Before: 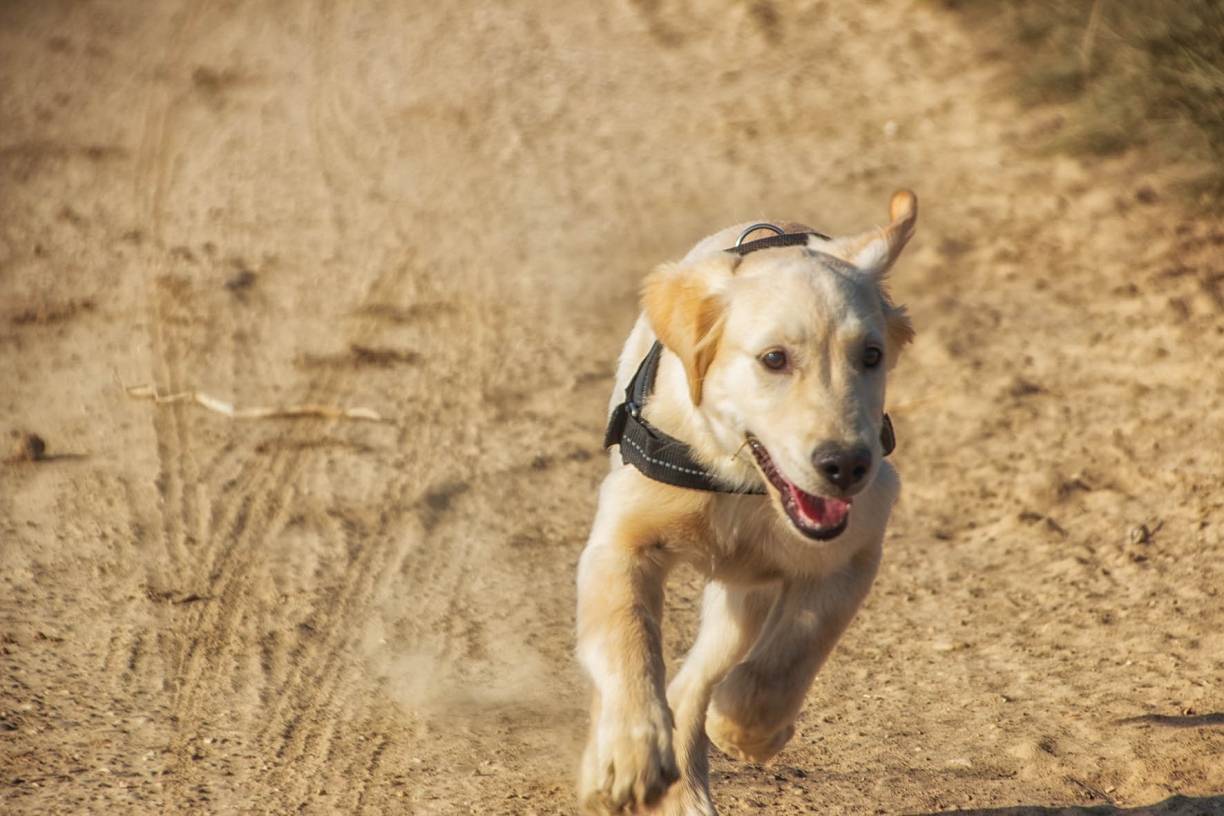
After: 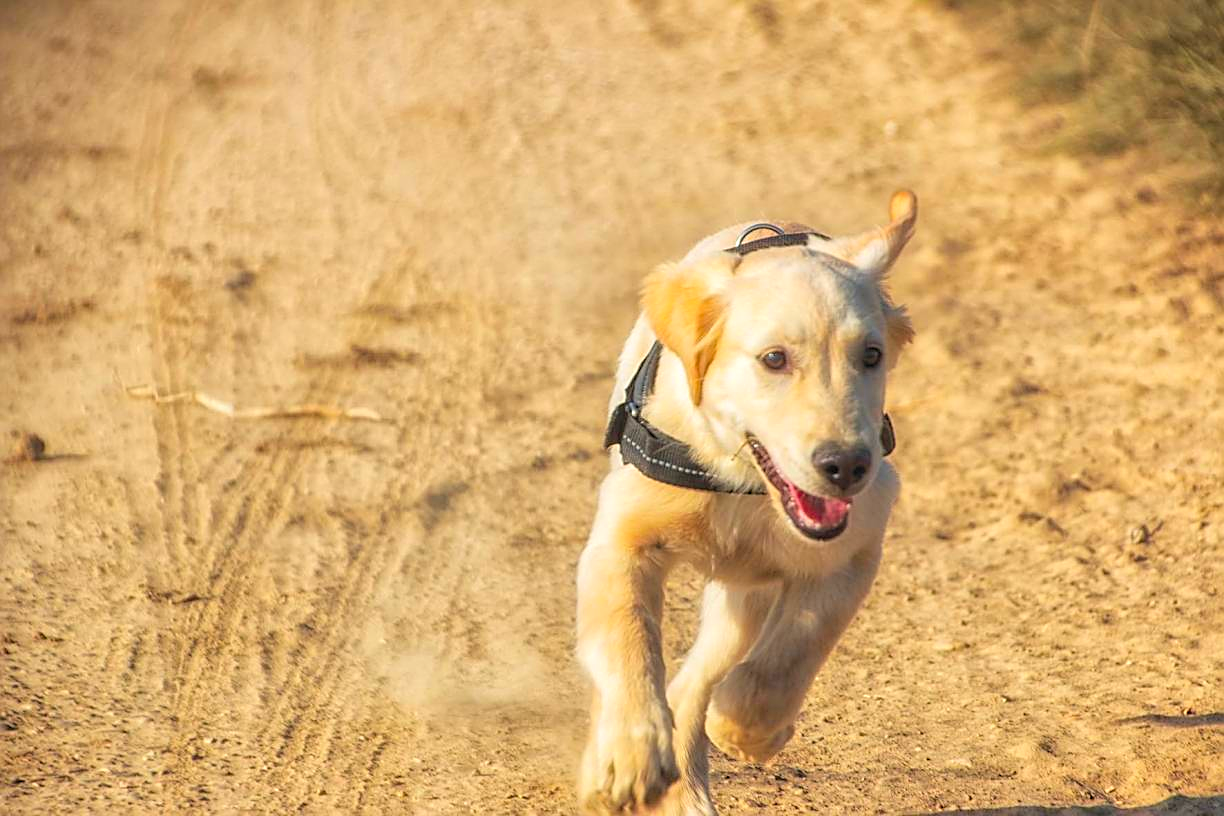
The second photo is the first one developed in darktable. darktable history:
contrast brightness saturation: contrast 0.069, brightness 0.174, saturation 0.405
sharpen: on, module defaults
levels: white 99.97%, levels [0.016, 0.492, 0.969]
